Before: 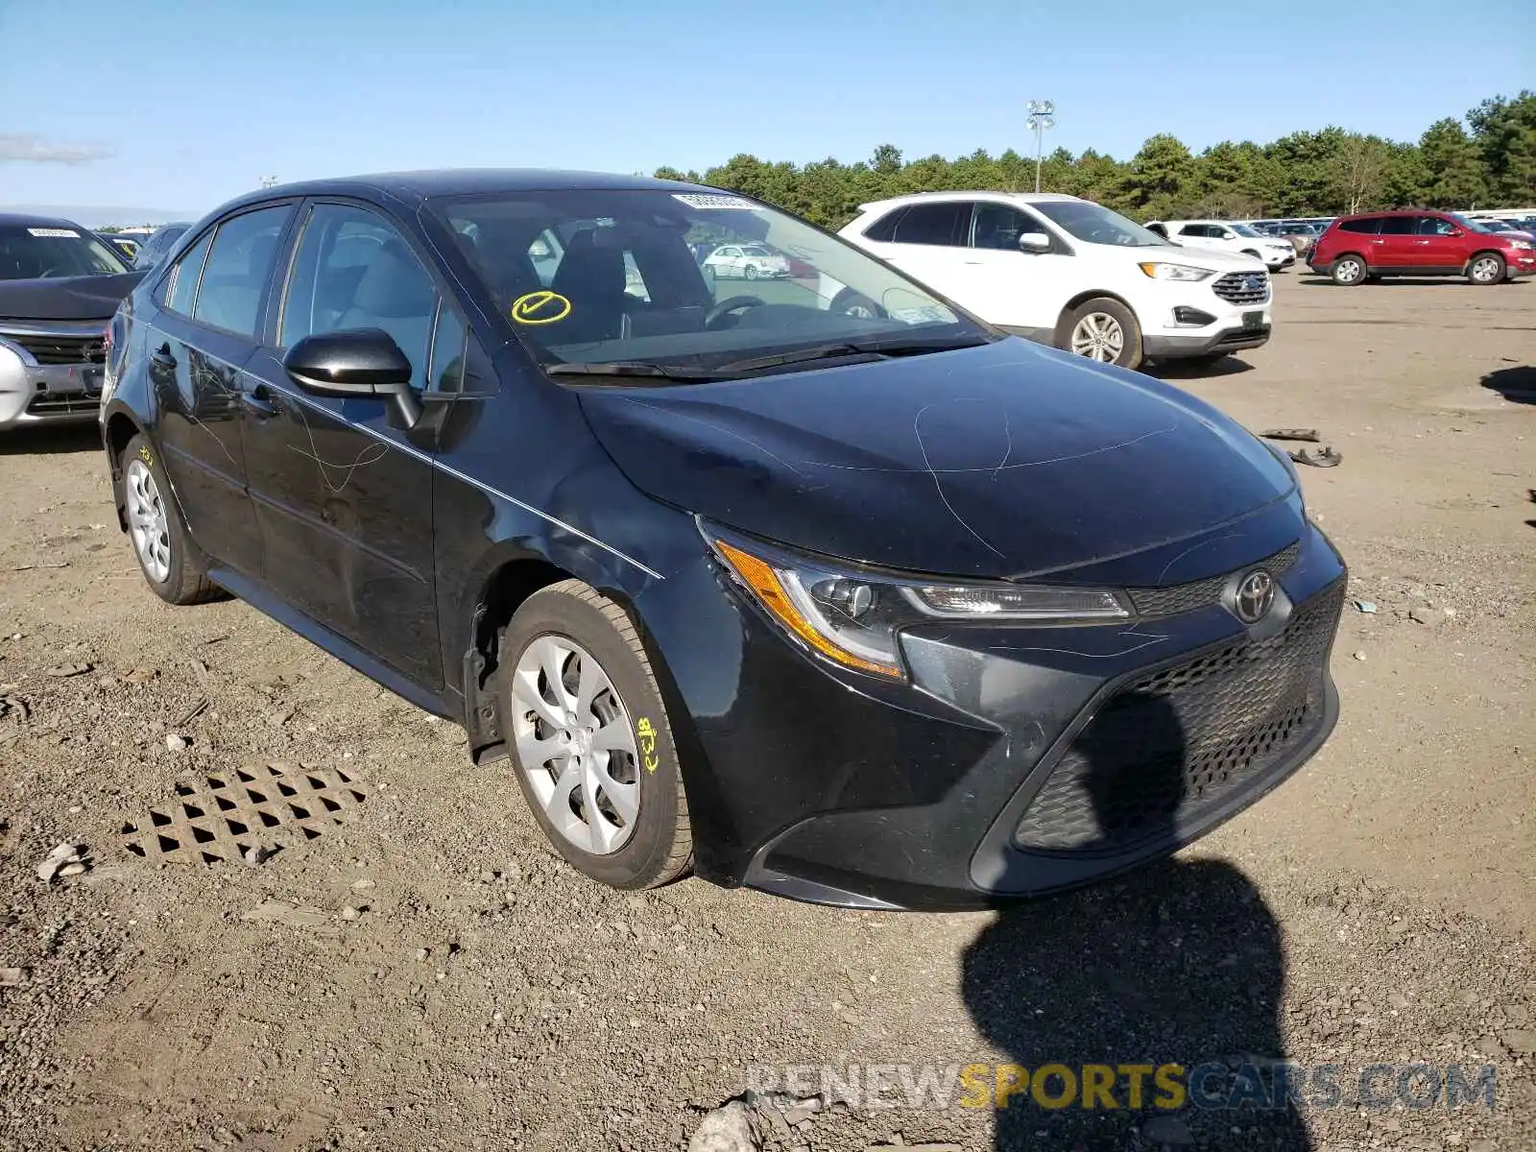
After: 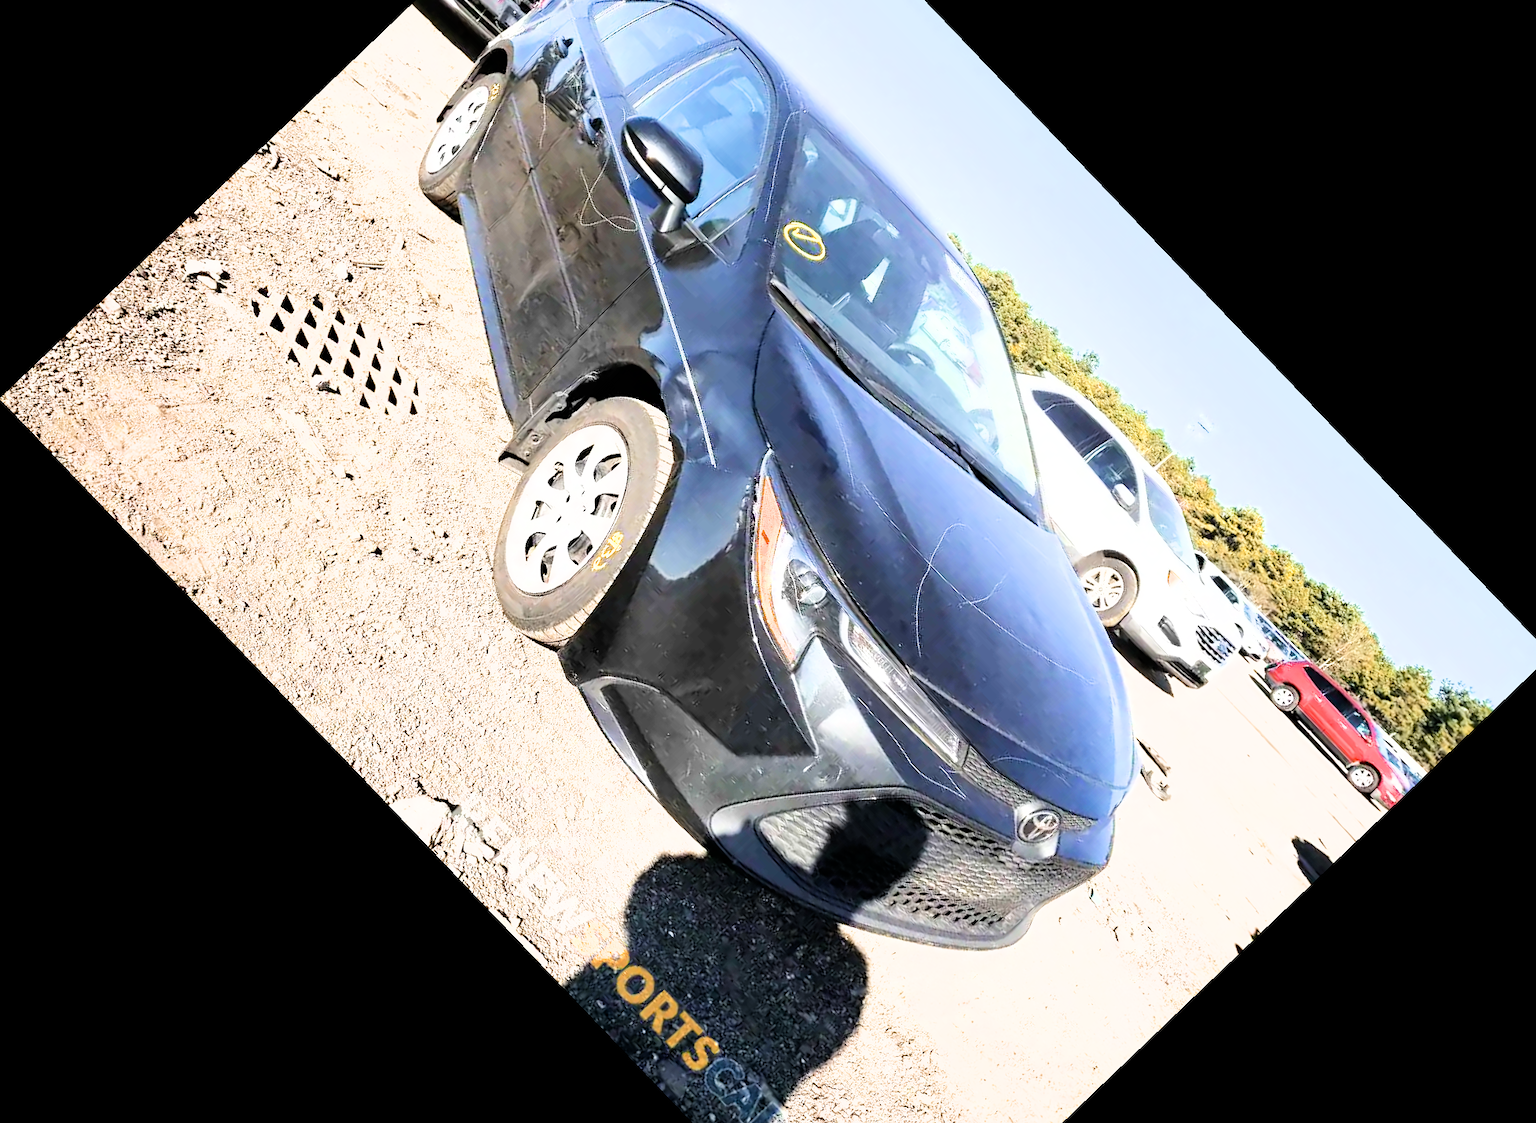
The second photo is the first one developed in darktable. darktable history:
filmic rgb: black relative exposure -16 EV, white relative exposure 6.29 EV, hardness 5.1, contrast 1.35
exposure: exposure 2 EV, compensate exposure bias true, compensate highlight preservation false
crop and rotate: angle -46.26°, top 16.234%, right 0.912%, bottom 11.704%
color zones: curves: ch2 [(0, 0.5) (0.143, 0.5) (0.286, 0.416) (0.429, 0.5) (0.571, 0.5) (0.714, 0.5) (0.857, 0.5) (1, 0.5)]
